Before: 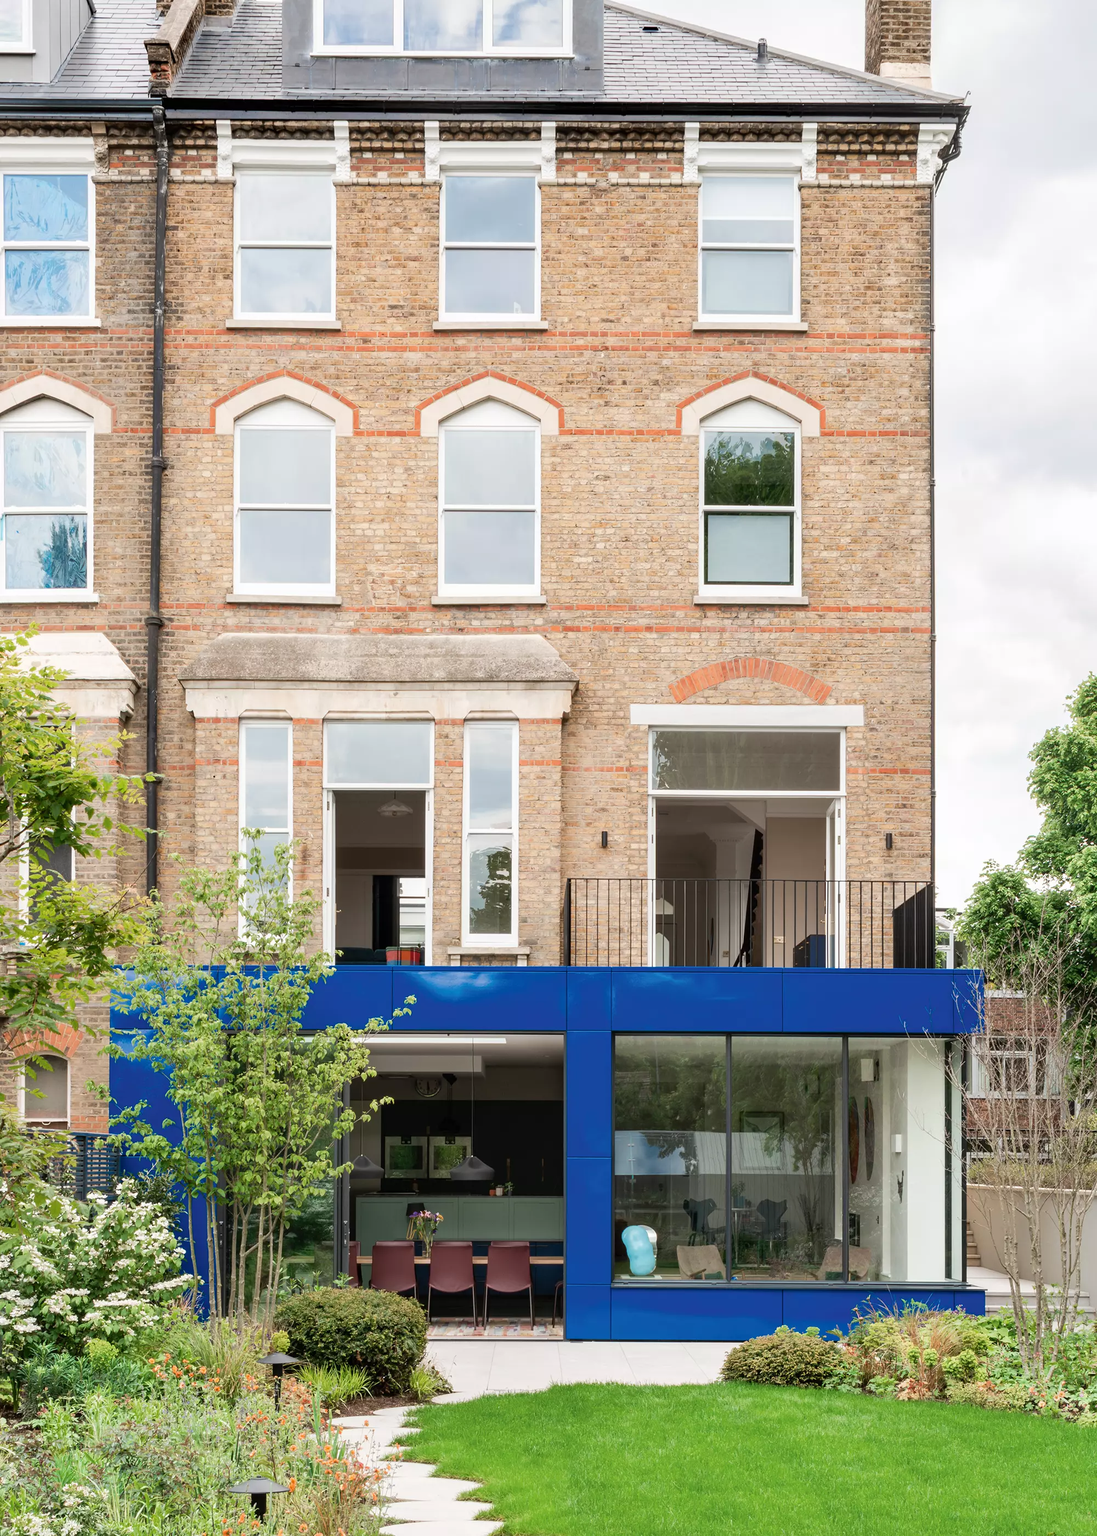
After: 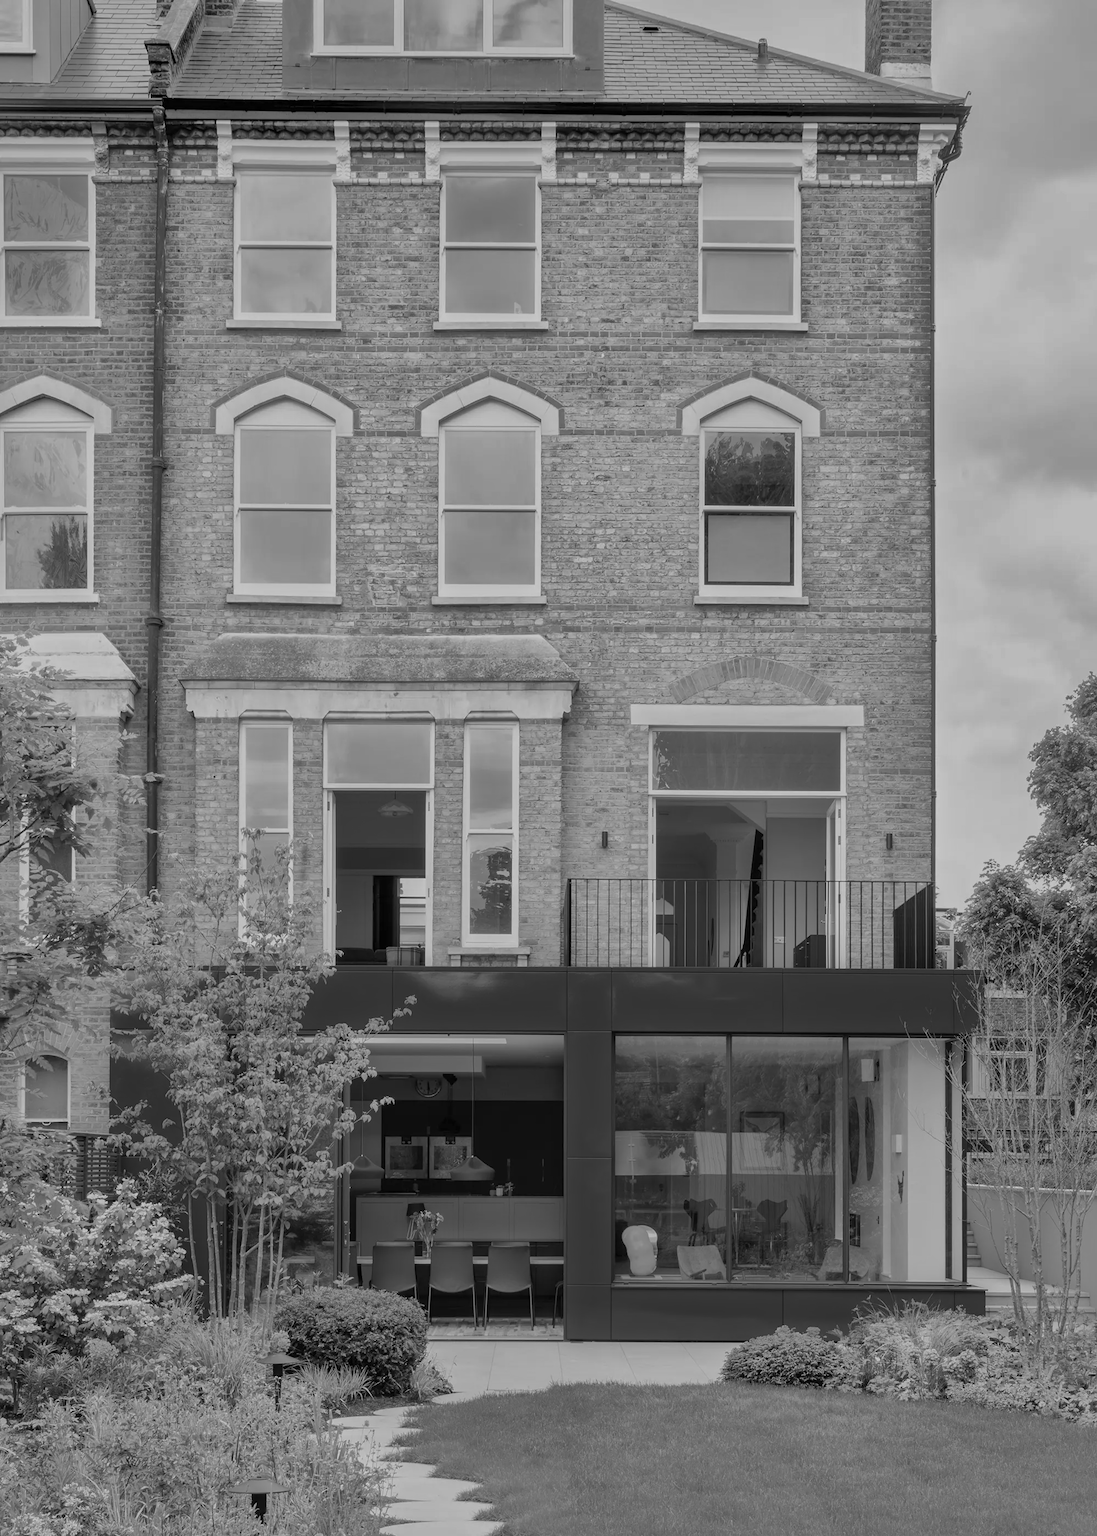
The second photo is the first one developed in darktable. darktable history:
shadows and highlights: shadows 40, highlights -60
contrast brightness saturation: contrast 0.05, brightness 0.06, saturation 0.01
monochrome: a 79.32, b 81.83, size 1.1
